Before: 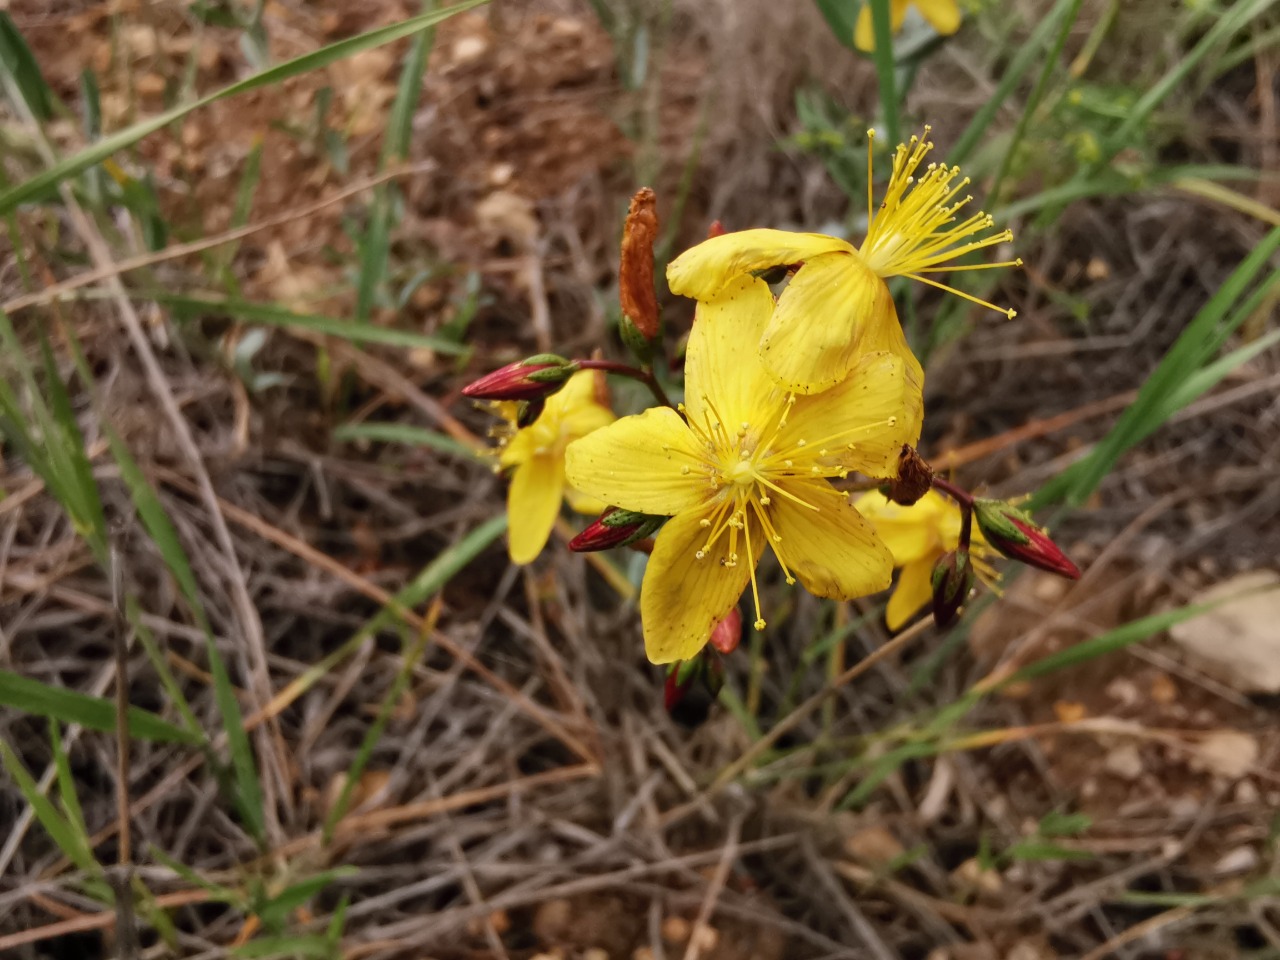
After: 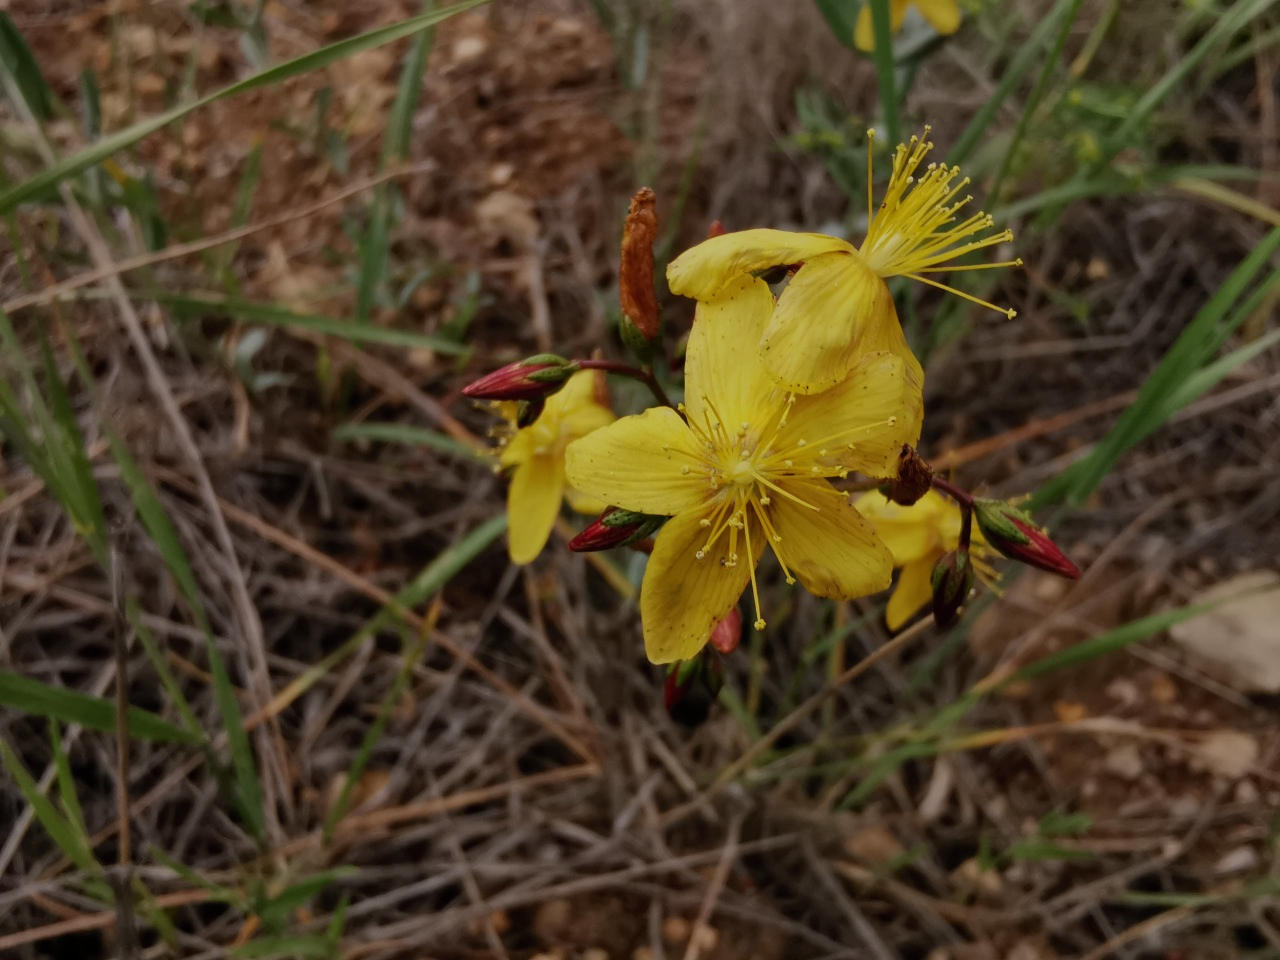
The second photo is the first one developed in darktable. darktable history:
exposure: black level correction 0, exposure -0.846 EV, compensate highlight preservation false
